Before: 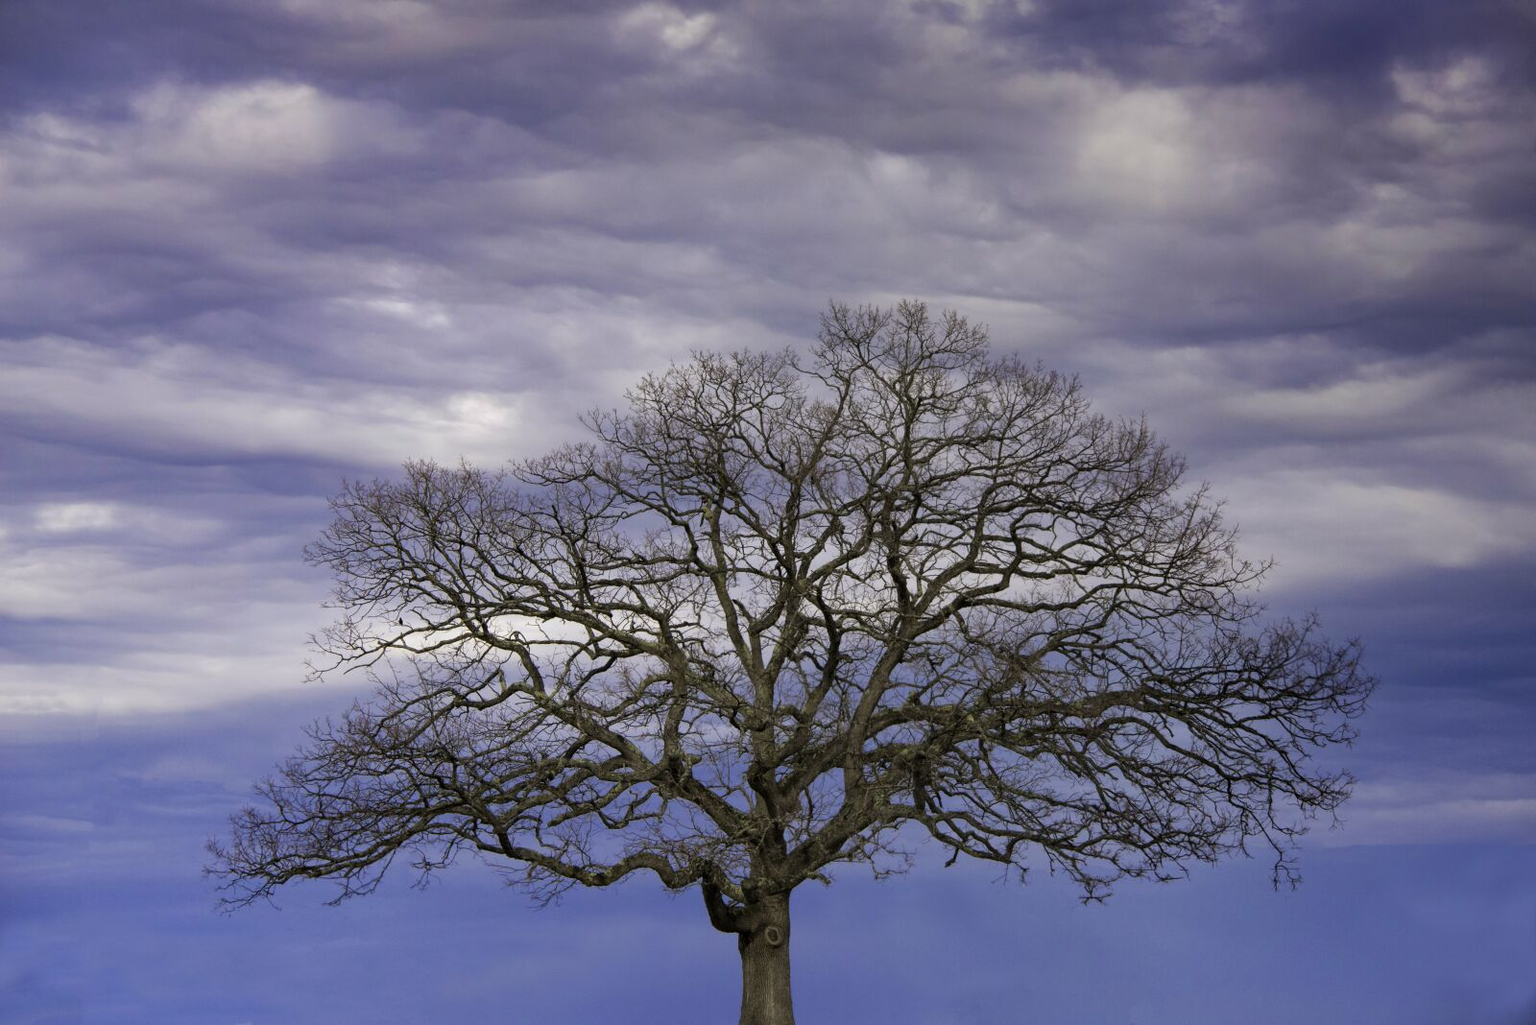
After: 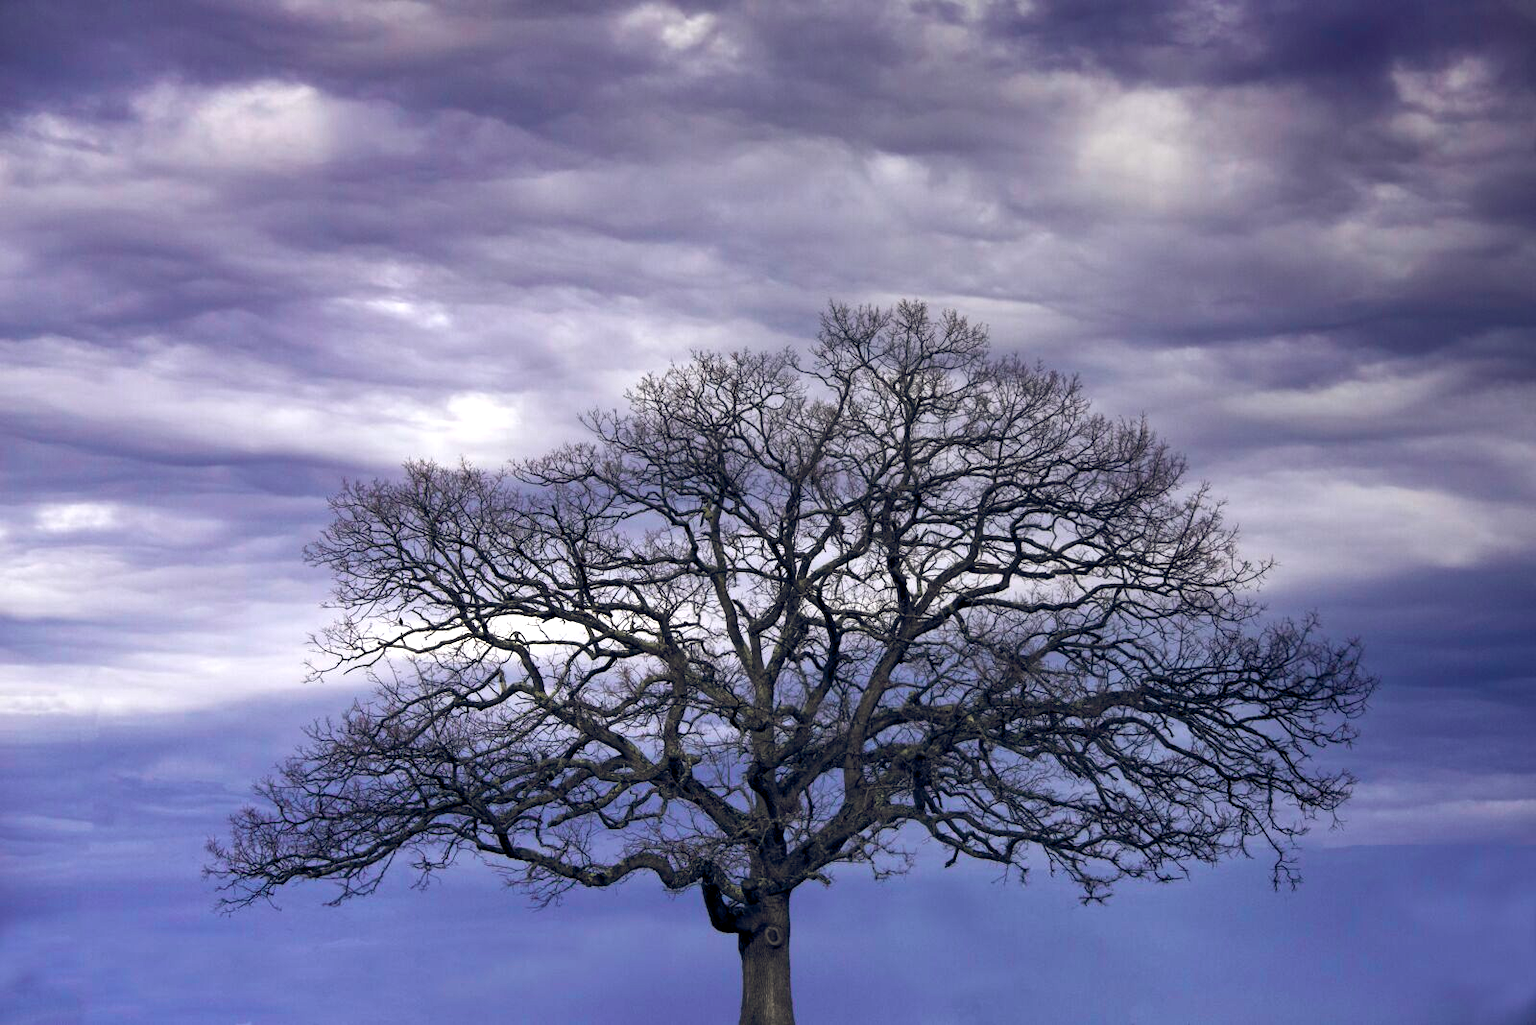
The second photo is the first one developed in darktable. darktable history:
color balance rgb: global offset › luminance -0.307%, global offset › chroma 0.304%, global offset › hue 260.19°, perceptual saturation grading › global saturation 30.164%, perceptual brilliance grading › global brilliance 19.895%, perceptual brilliance grading › shadows -39.318%
color zones: curves: ch0 [(0.018, 0.548) (0.197, 0.654) (0.425, 0.447) (0.605, 0.658) (0.732, 0.579)]; ch1 [(0.105, 0.531) (0.224, 0.531) (0.386, 0.39) (0.618, 0.456) (0.732, 0.456) (0.956, 0.421)]; ch2 [(0.039, 0.583) (0.215, 0.465) (0.399, 0.544) (0.465, 0.548) (0.614, 0.447) (0.724, 0.43) (0.882, 0.623) (0.956, 0.632)]
